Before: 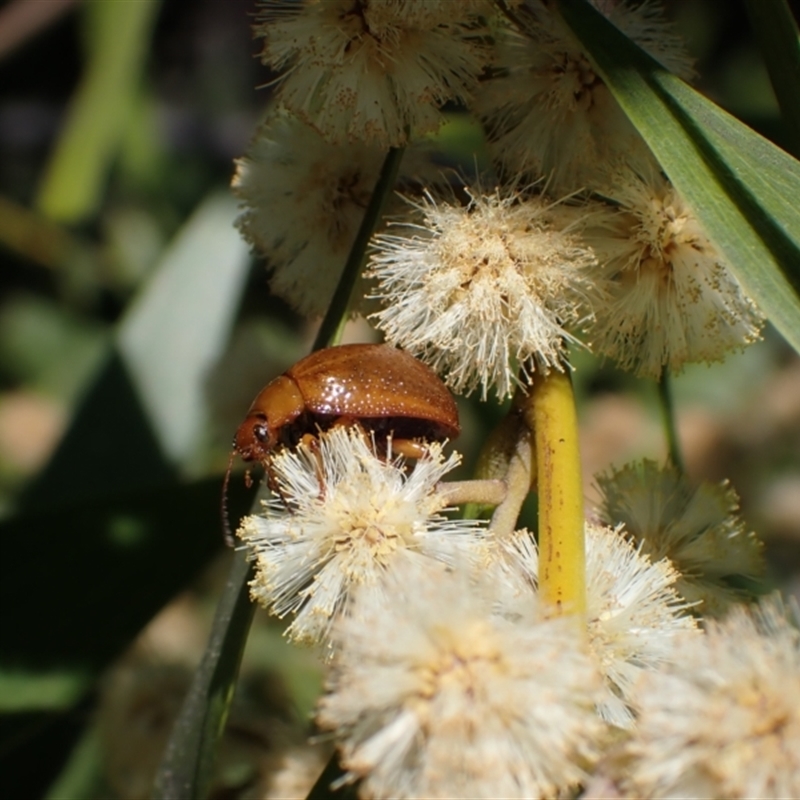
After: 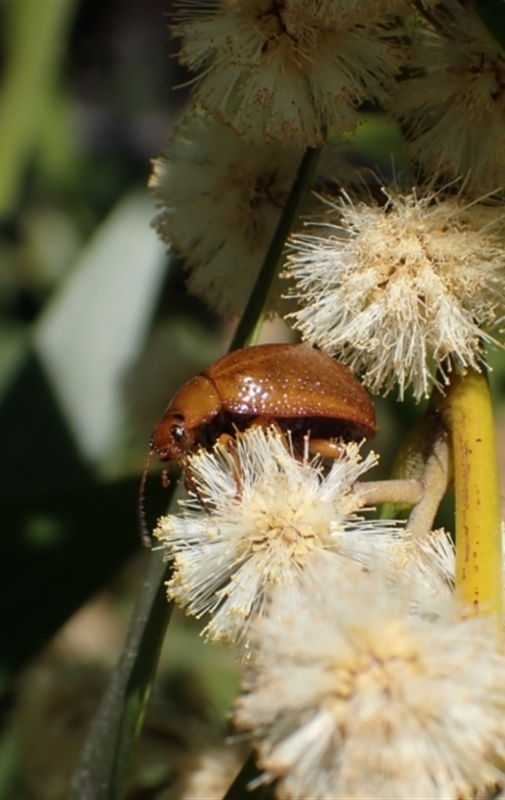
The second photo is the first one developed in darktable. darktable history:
crop: left 10.462%, right 26.353%
